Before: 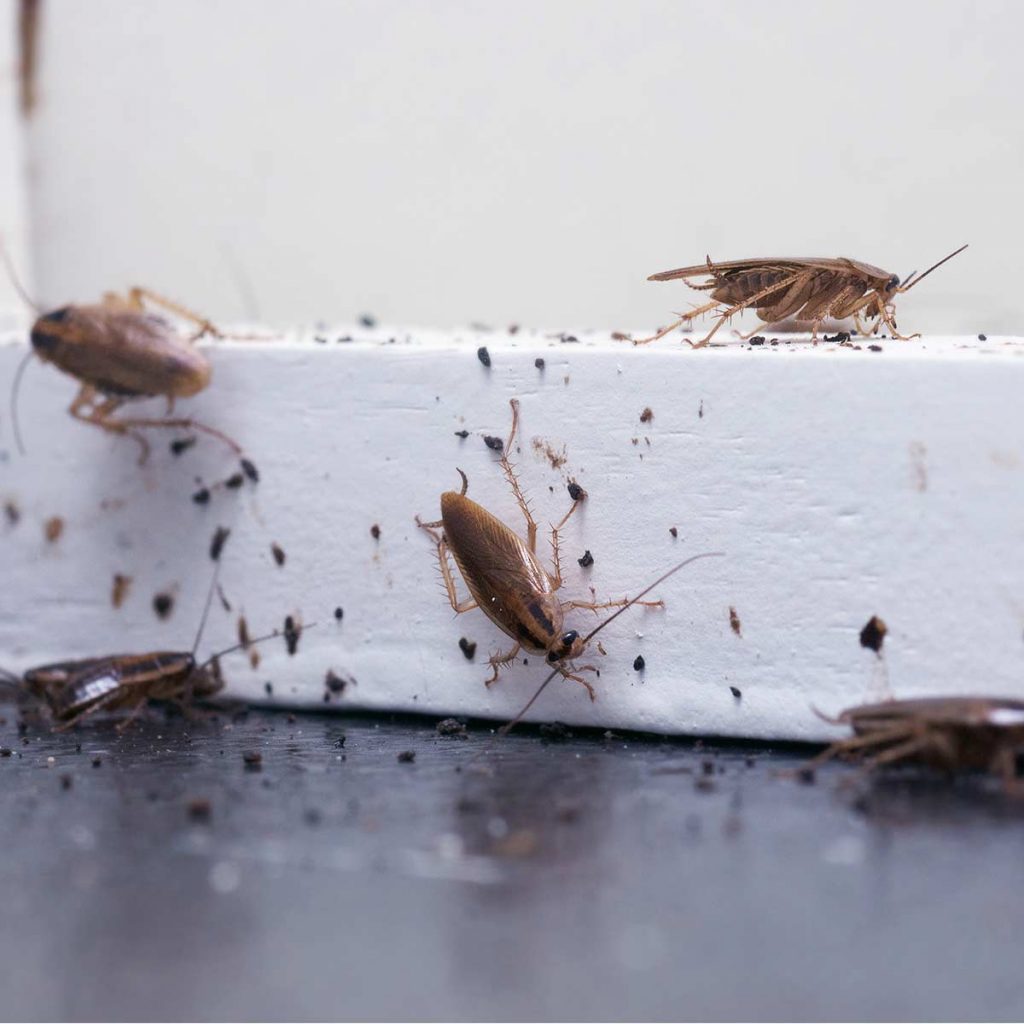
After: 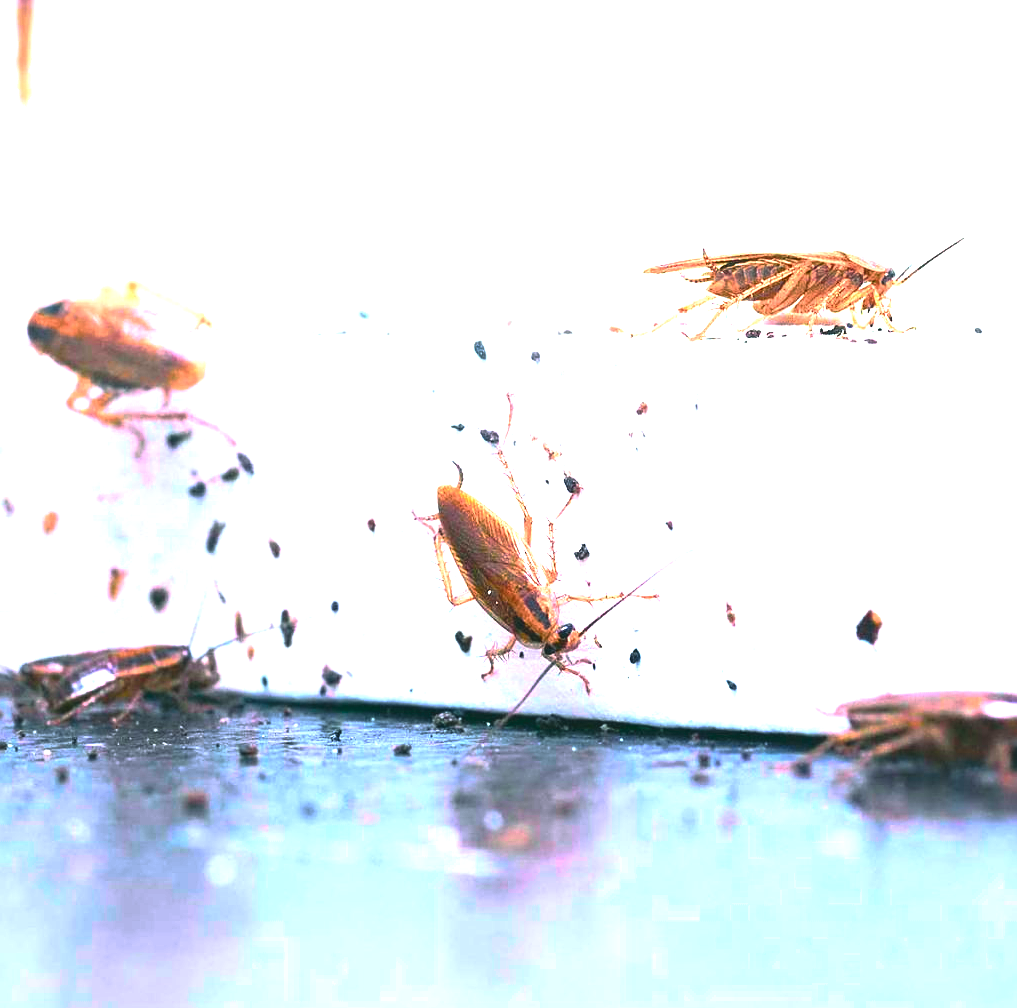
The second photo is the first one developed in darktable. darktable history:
crop: left 0.44%, top 0.685%, right 0.198%, bottom 0.826%
color correction: highlights a* -7.4, highlights b* 0.887, shadows a* -3.67, saturation 1.37
sharpen: on, module defaults
exposure: black level correction 0, exposure 2.141 EV, compensate highlight preservation false
base curve: curves: ch0 [(0, 0) (0.595, 0.418) (1, 1)], preserve colors none
tone curve: curves: ch0 [(0, 0.013) (0.104, 0.103) (0.258, 0.267) (0.448, 0.487) (0.709, 0.794) (0.895, 0.915) (0.994, 0.971)]; ch1 [(0, 0) (0.335, 0.298) (0.446, 0.413) (0.488, 0.484) (0.515, 0.508) (0.584, 0.623) (0.635, 0.661) (1, 1)]; ch2 [(0, 0) (0.314, 0.306) (0.436, 0.447) (0.502, 0.503) (0.538, 0.541) (0.568, 0.603) (0.641, 0.635) (0.717, 0.701) (1, 1)], color space Lab, independent channels, preserve colors none
color balance rgb: global offset › luminance 1.987%, shadows fall-off 298.803%, white fulcrum 1.98 EV, highlights fall-off 299.112%, perceptual saturation grading › global saturation 0.338%, perceptual saturation grading › highlights -31.134%, perceptual saturation grading › mid-tones 5.307%, perceptual saturation grading › shadows 16.926%, mask middle-gray fulcrum 99.353%, contrast gray fulcrum 38.396%
